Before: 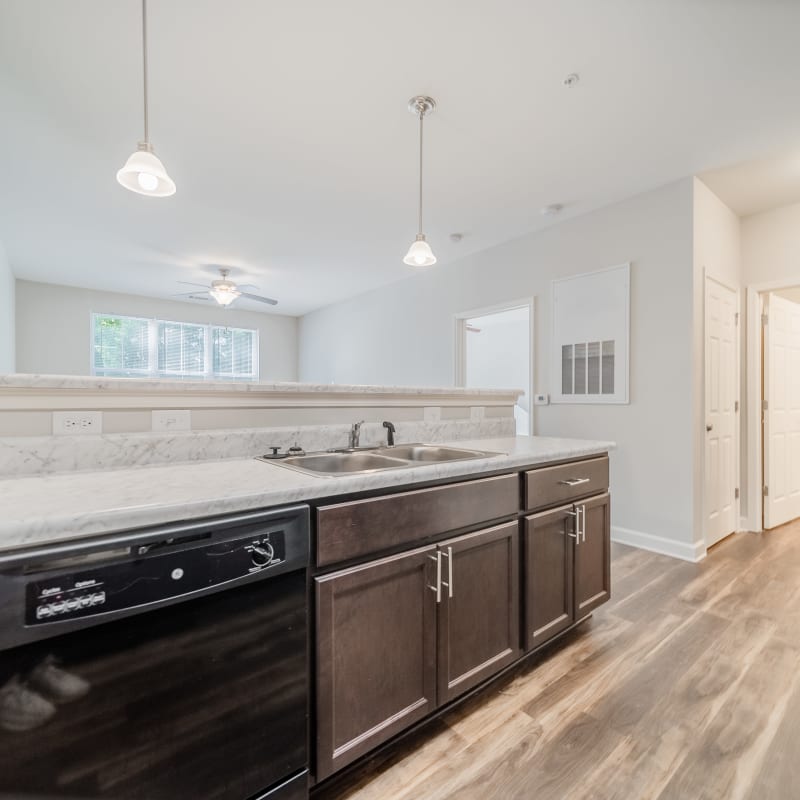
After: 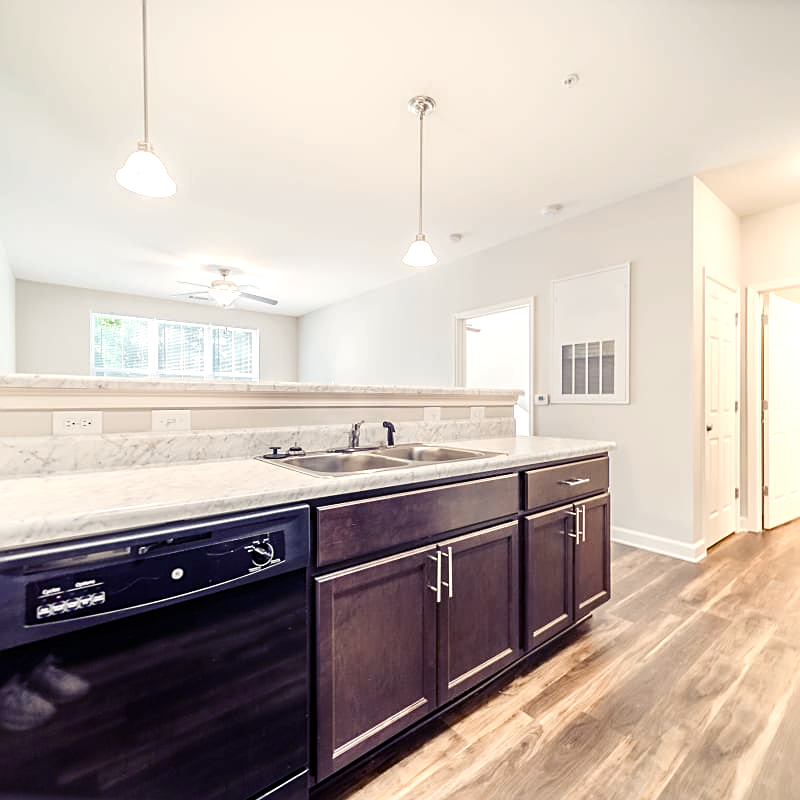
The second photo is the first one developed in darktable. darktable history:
exposure: exposure 0.126 EV, compensate highlight preservation false
sharpen: on, module defaults
tone equalizer: -8 EV -0.452 EV, -7 EV -0.389 EV, -6 EV -0.333 EV, -5 EV -0.232 EV, -3 EV 0.206 EV, -2 EV 0.329 EV, -1 EV 0.386 EV, +0 EV 0.433 EV, edges refinement/feathering 500, mask exposure compensation -1.57 EV, preserve details no
color calibration: output R [1.063, -0.012, -0.003, 0], output G [0, 1.022, 0.021, 0], output B [-0.079, 0.047, 1, 0], illuminant custom, x 0.345, y 0.36, temperature 5083.22 K
color balance rgb: shadows lift › luminance -29.116%, shadows lift › chroma 15.146%, shadows lift › hue 272.61°, power › hue 60.44°, perceptual saturation grading › global saturation 20%, perceptual saturation grading › highlights -24.94%, perceptual saturation grading › shadows 49.286%
